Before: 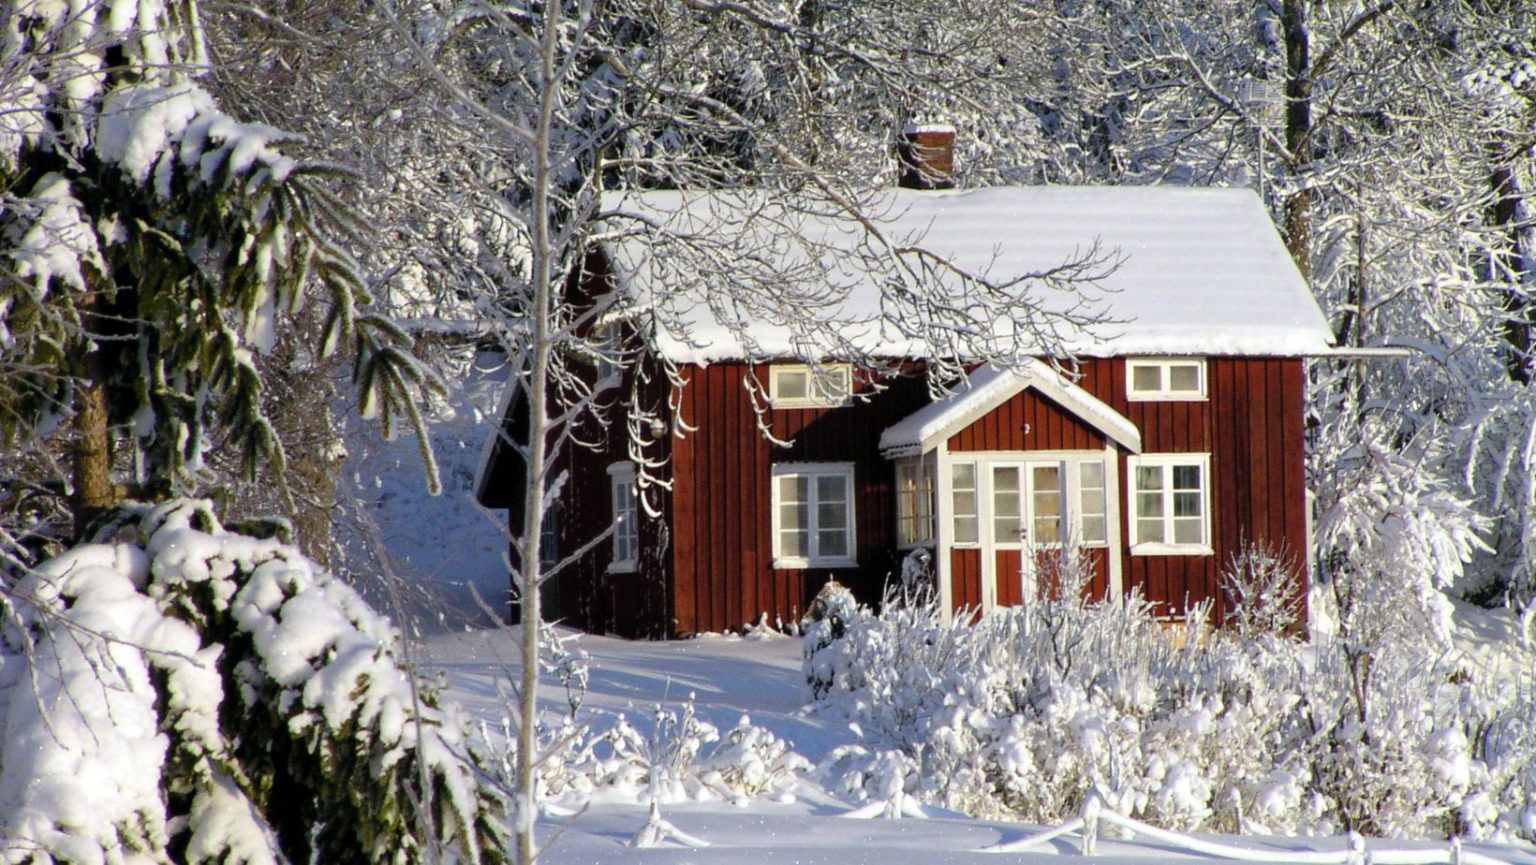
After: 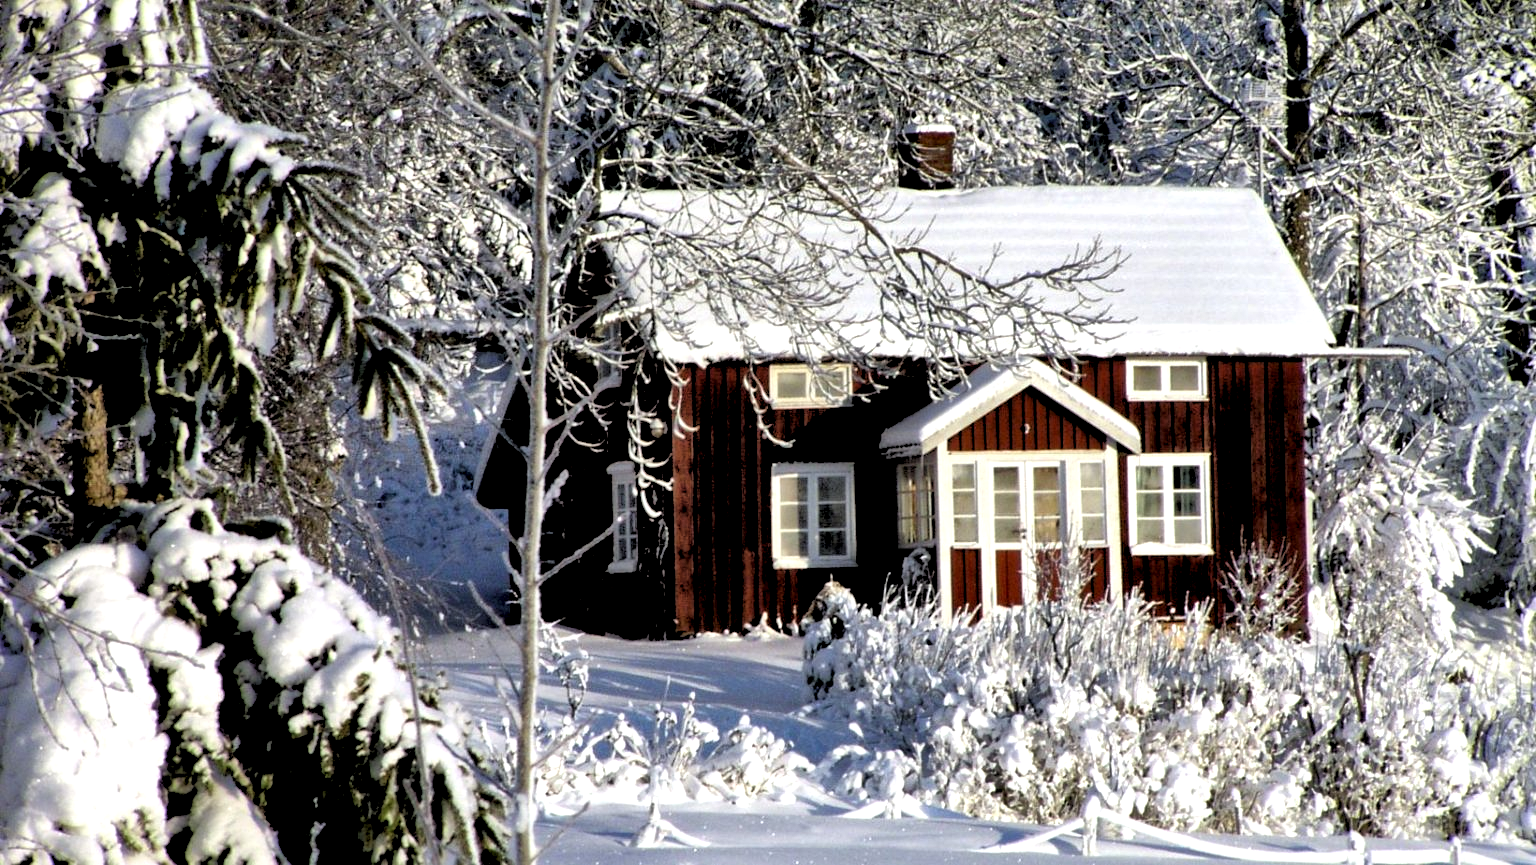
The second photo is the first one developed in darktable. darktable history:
local contrast: mode bilateral grid, contrast 44, coarseness 69, detail 214%, midtone range 0.2
rgb levels: levels [[0.029, 0.461, 0.922], [0, 0.5, 1], [0, 0.5, 1]]
